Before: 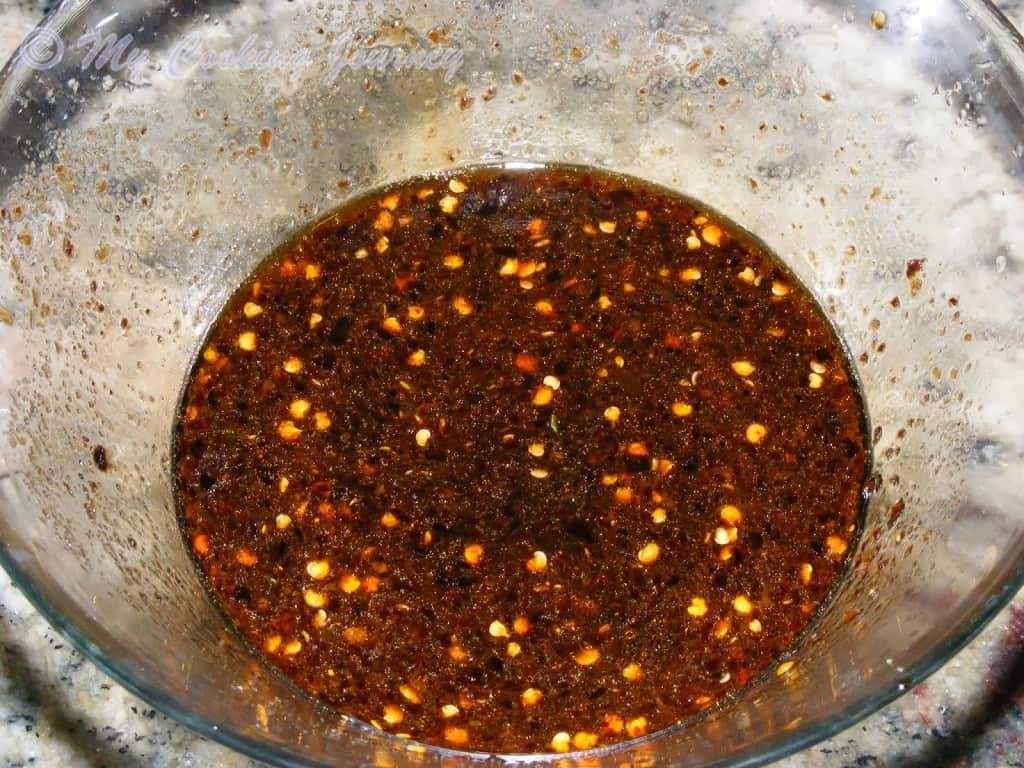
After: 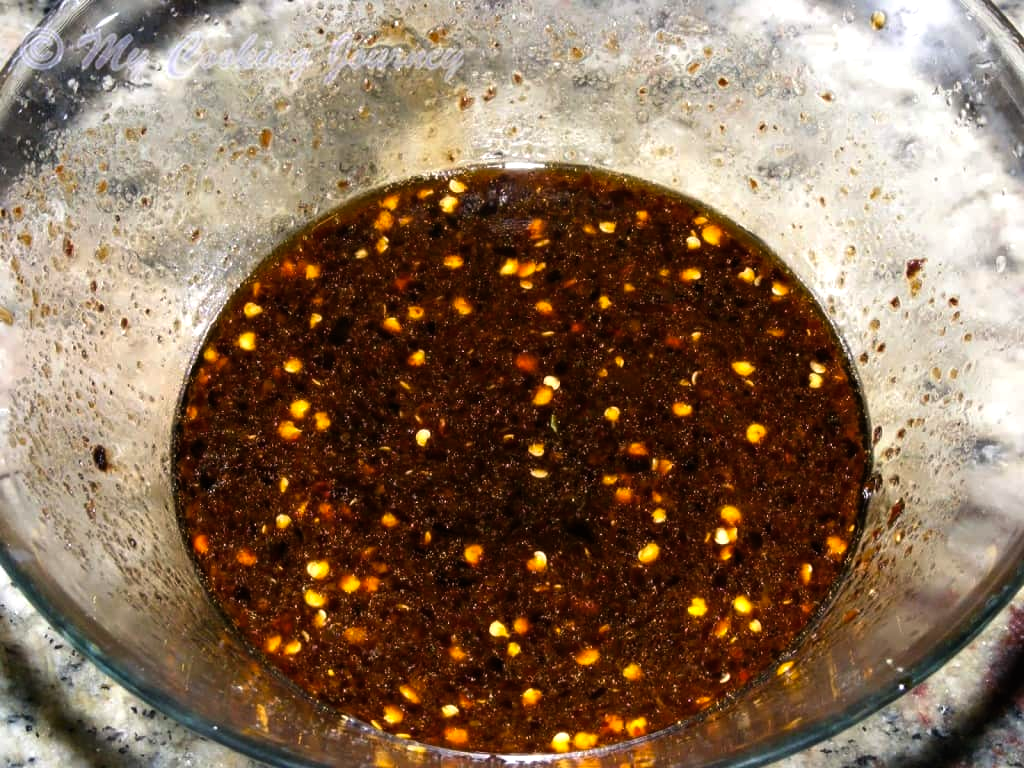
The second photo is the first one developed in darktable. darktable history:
color balance rgb: shadows lift › luminance -10%, power › luminance -9%, linear chroma grading › global chroma 10%, global vibrance 10%, contrast 15%, saturation formula JzAzBz (2021)
white balance: red 1, blue 1
